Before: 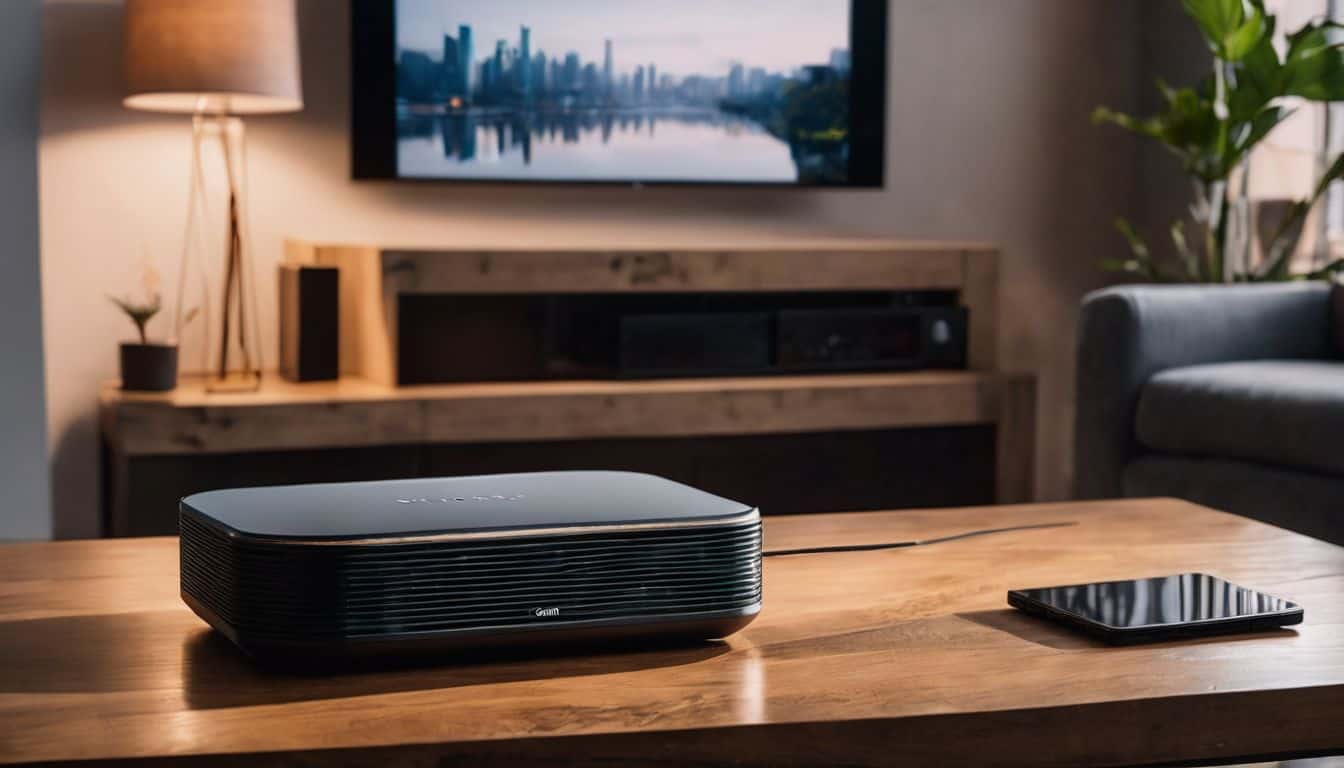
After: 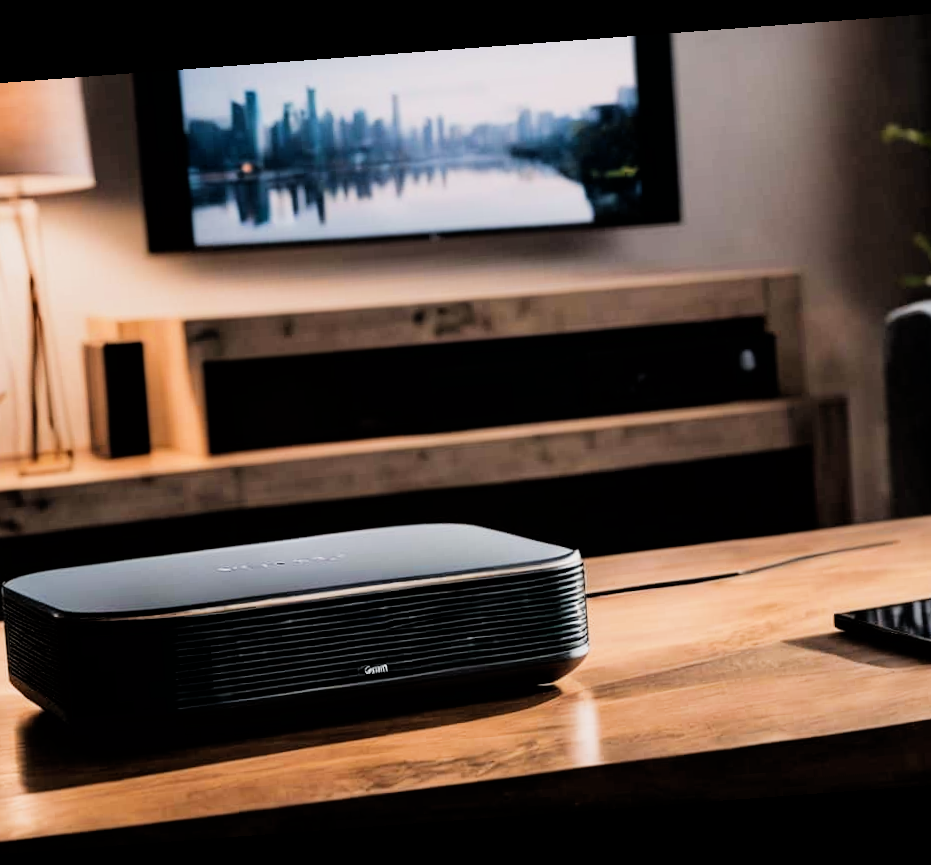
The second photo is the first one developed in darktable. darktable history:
rotate and perspective: rotation -4.25°, automatic cropping off
crop: left 15.419%, right 17.914%
exposure: black level correction 0.001, exposure 0.5 EV, compensate exposure bias true, compensate highlight preservation false
filmic rgb: black relative exposure -5 EV, hardness 2.88, contrast 1.3, highlights saturation mix -30%
